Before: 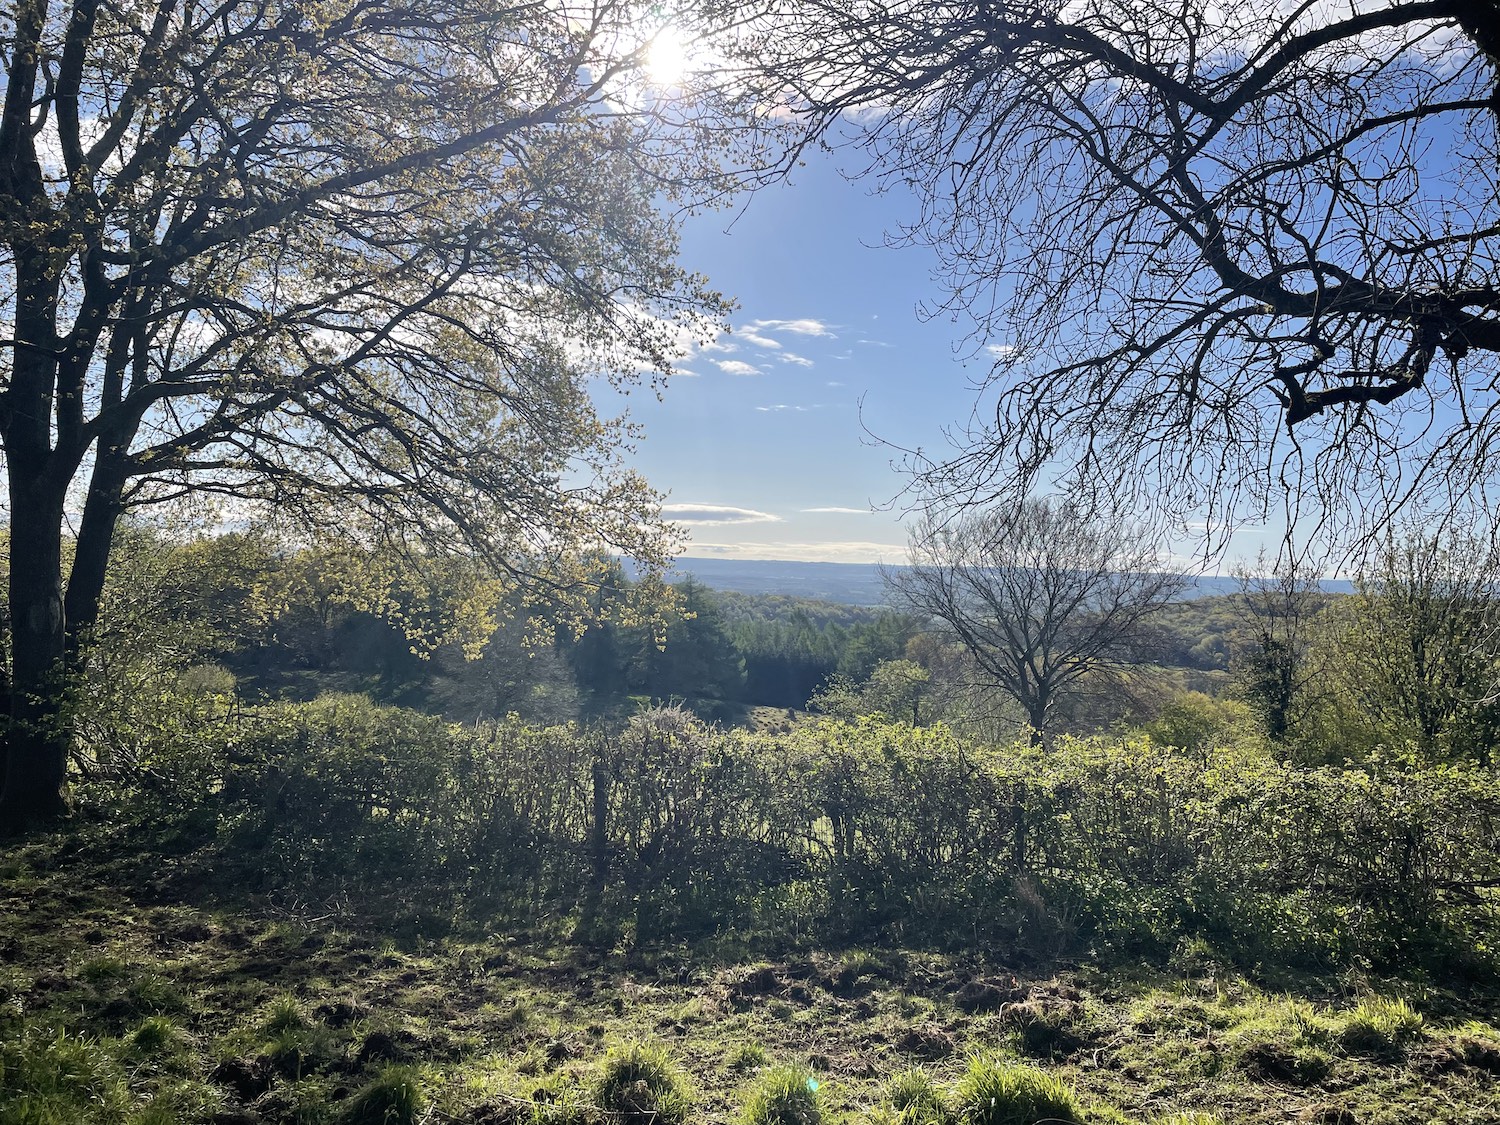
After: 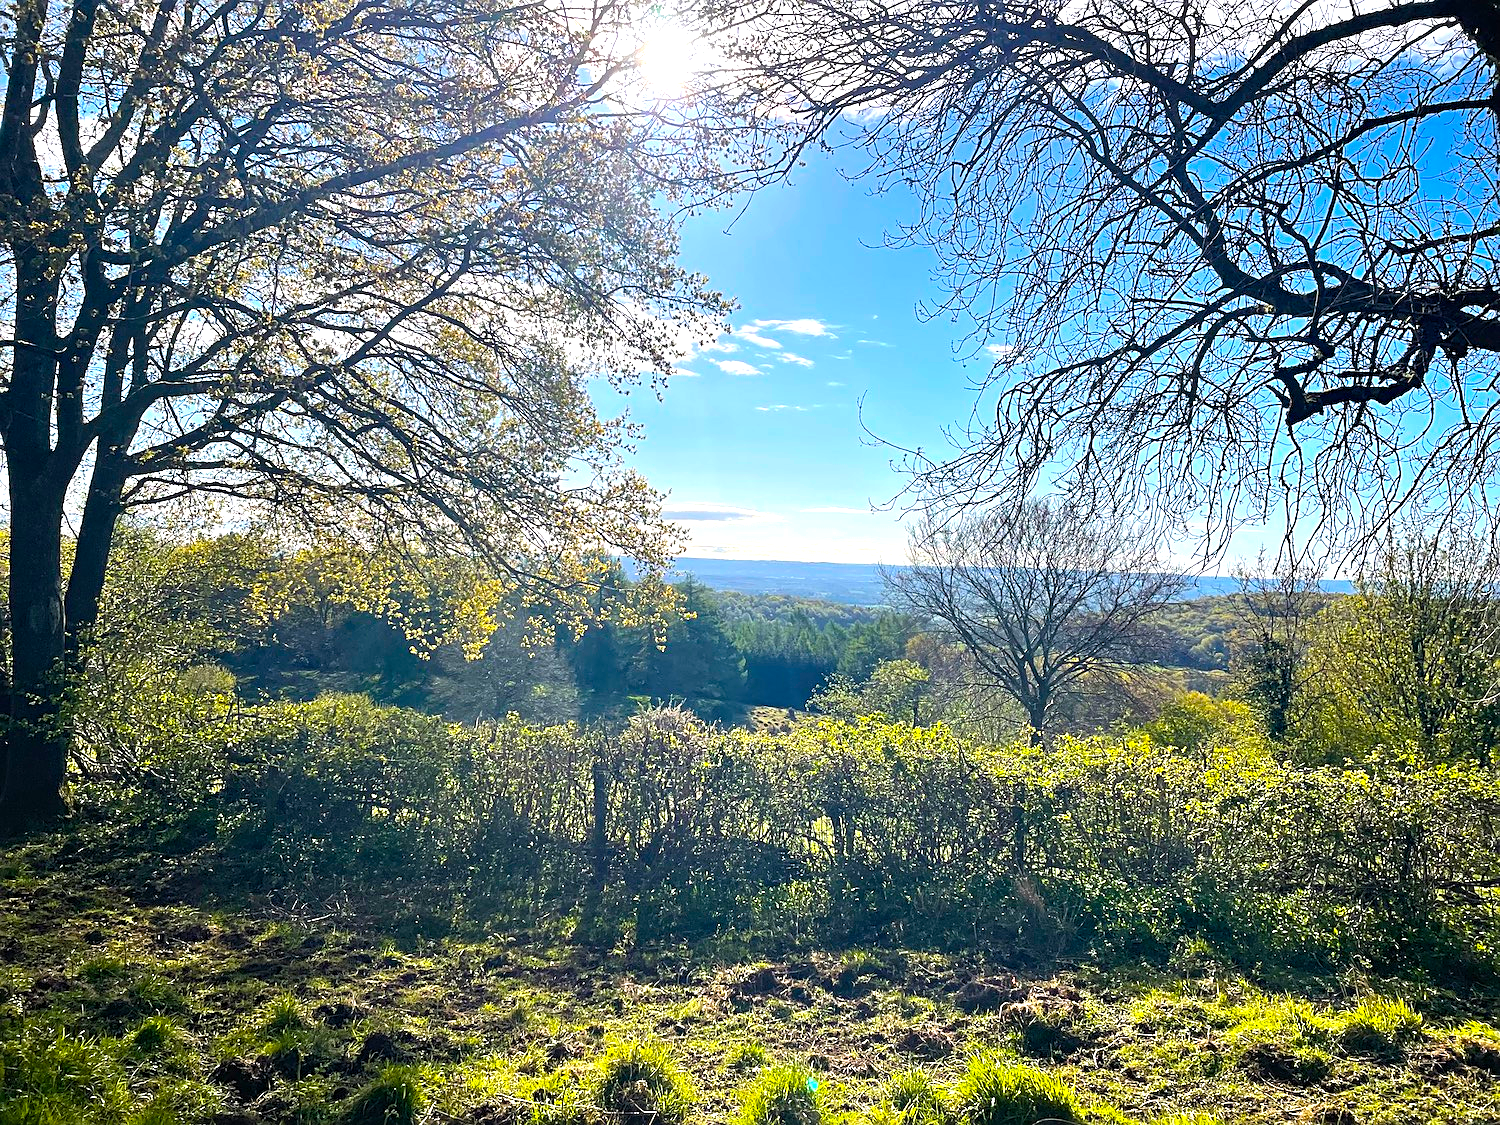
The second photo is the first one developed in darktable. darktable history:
color balance rgb: linear chroma grading › global chroma 20%, perceptual saturation grading › global saturation 25%, perceptual brilliance grading › global brilliance 20%, global vibrance 20%
sharpen: on, module defaults
